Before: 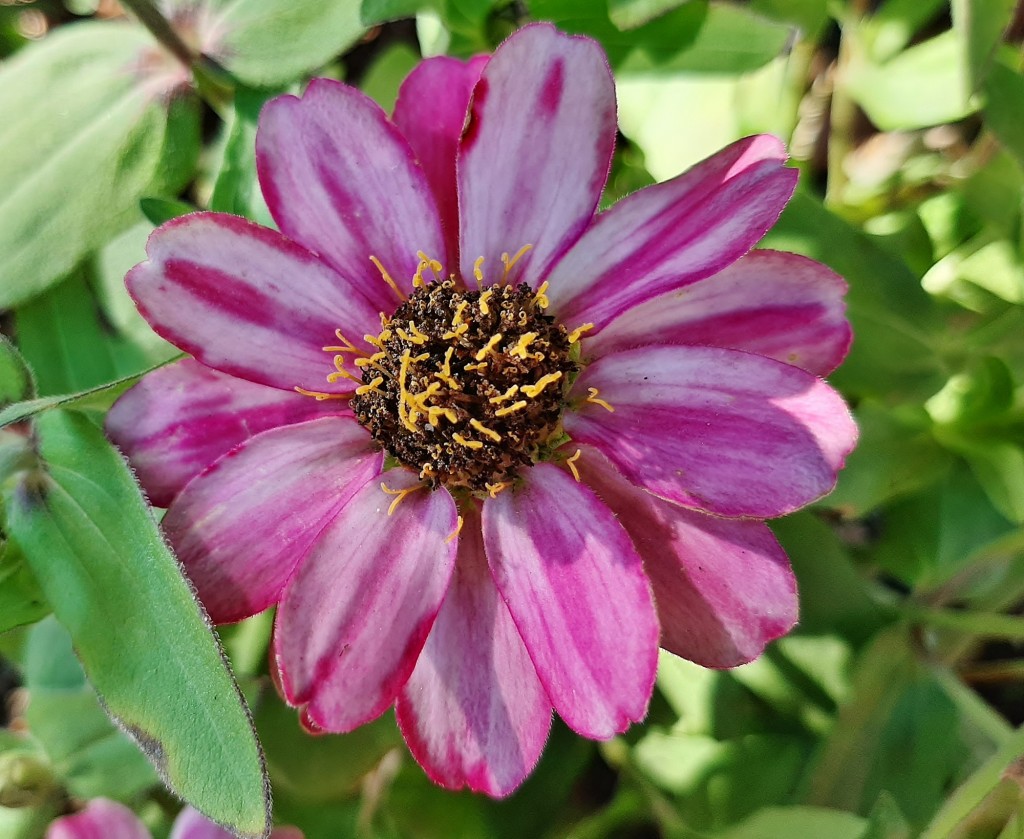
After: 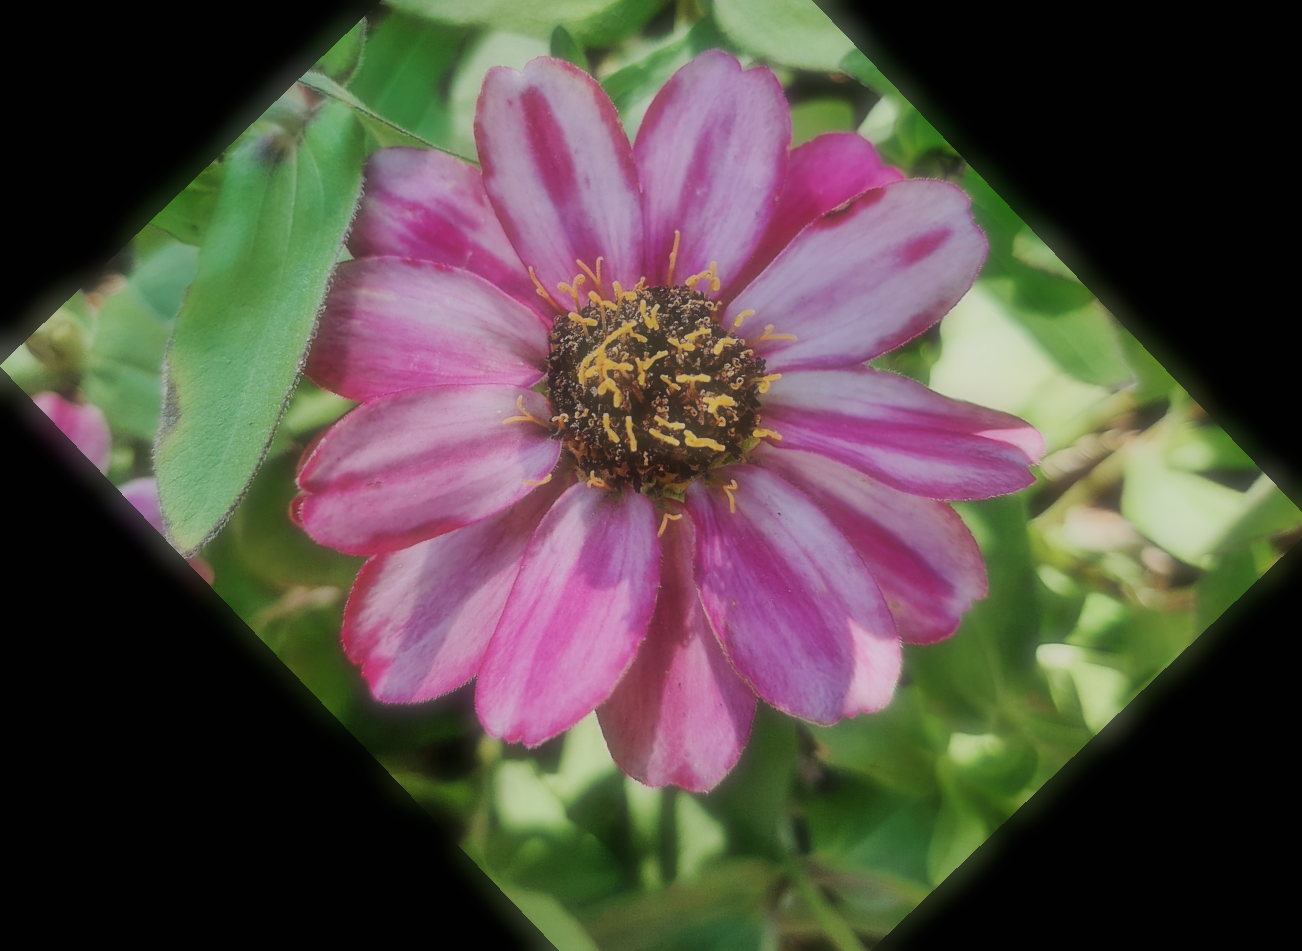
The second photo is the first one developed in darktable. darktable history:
crop and rotate: angle -46.26°, top 16.234%, right 0.912%, bottom 11.704%
soften: size 60.24%, saturation 65.46%, brightness 0.506 EV, mix 25.7%
filmic rgb: black relative exposure -16 EV, white relative exposure 6.92 EV, hardness 4.7
